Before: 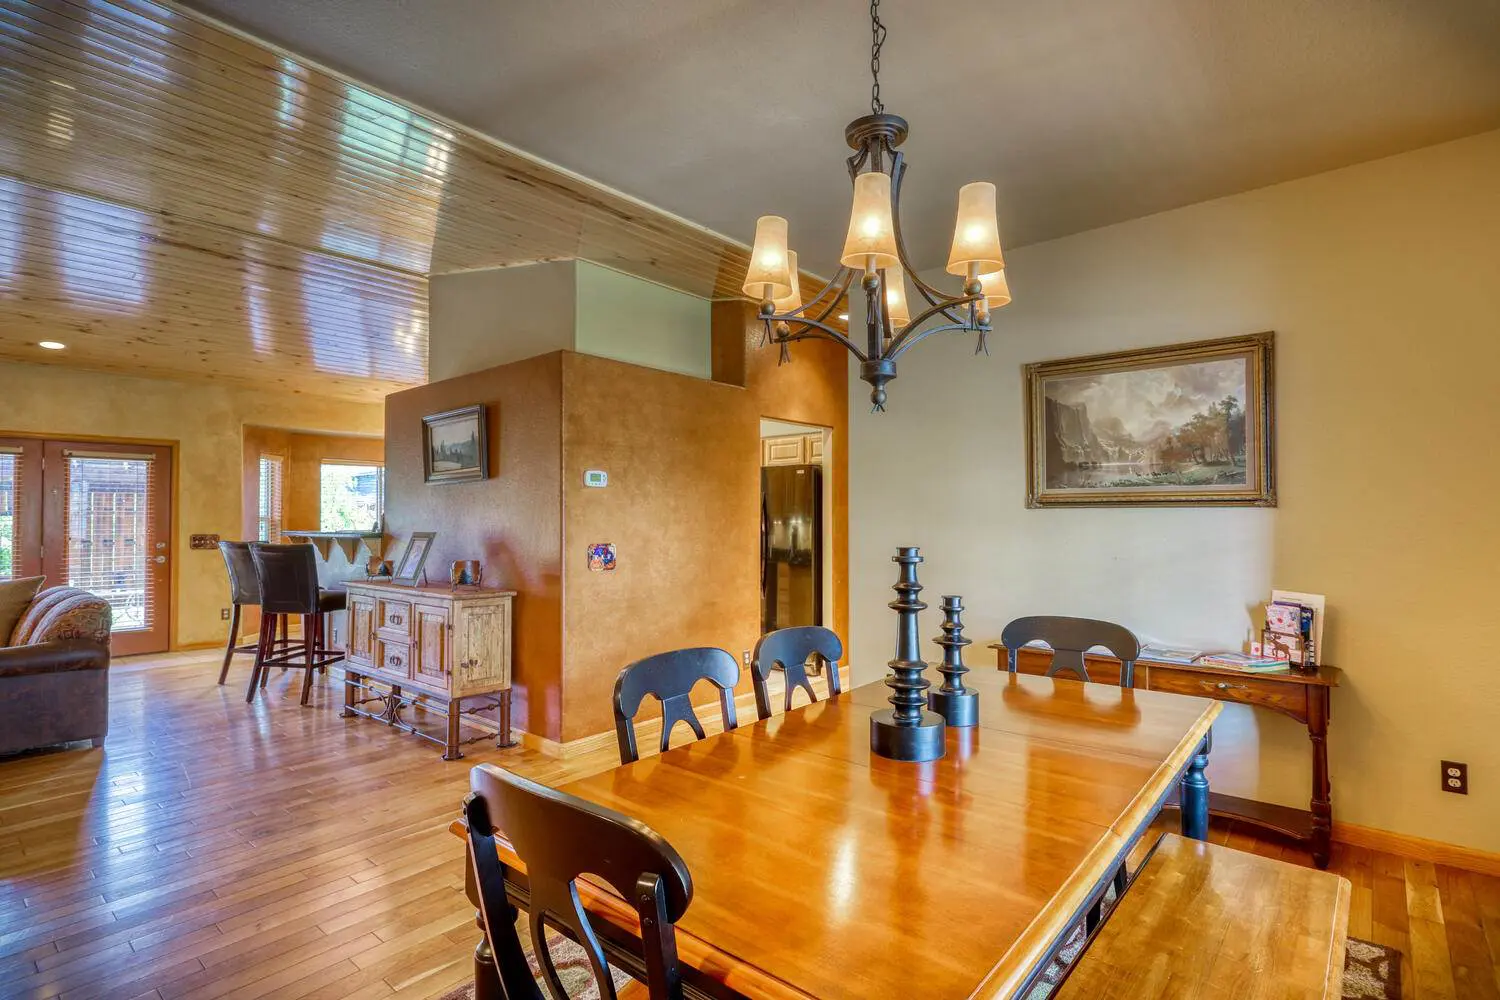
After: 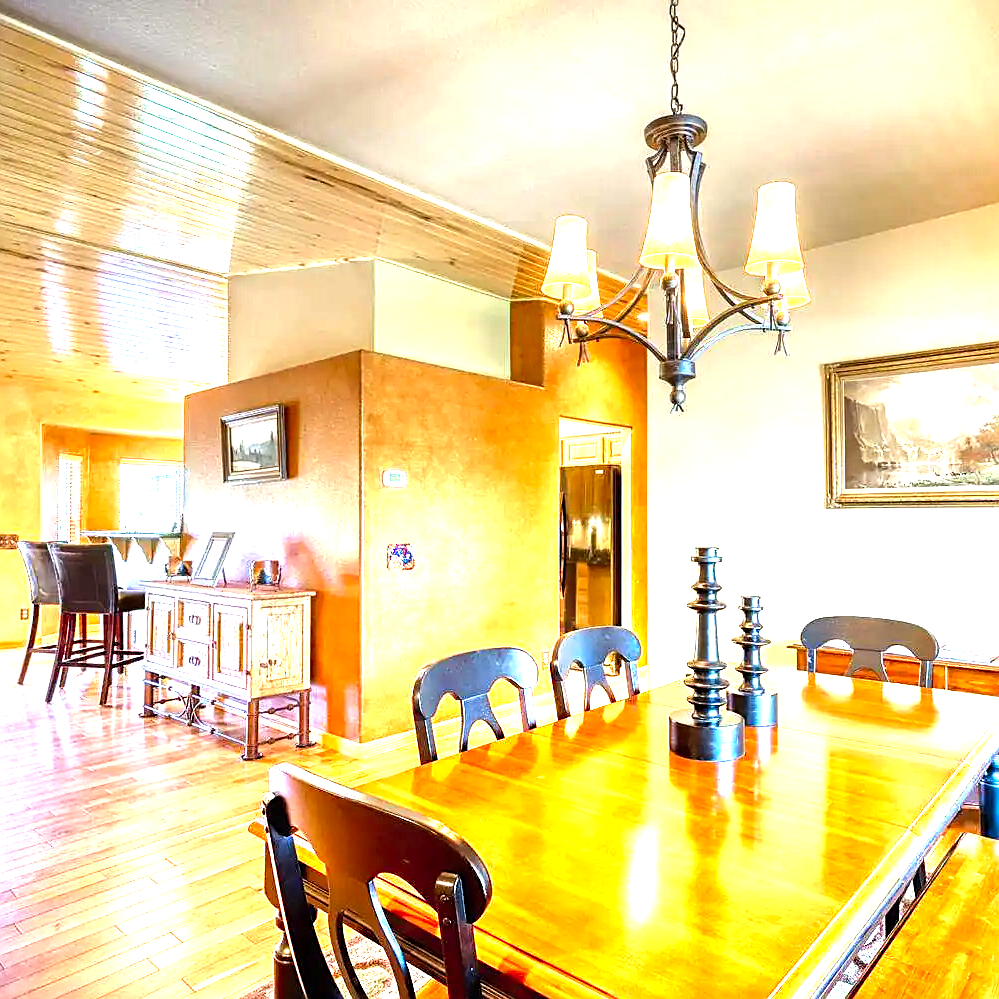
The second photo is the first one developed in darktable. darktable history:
sharpen: on, module defaults
crop and rotate: left 13.409%, right 19.924%
levels: levels [0, 0.281, 0.562]
